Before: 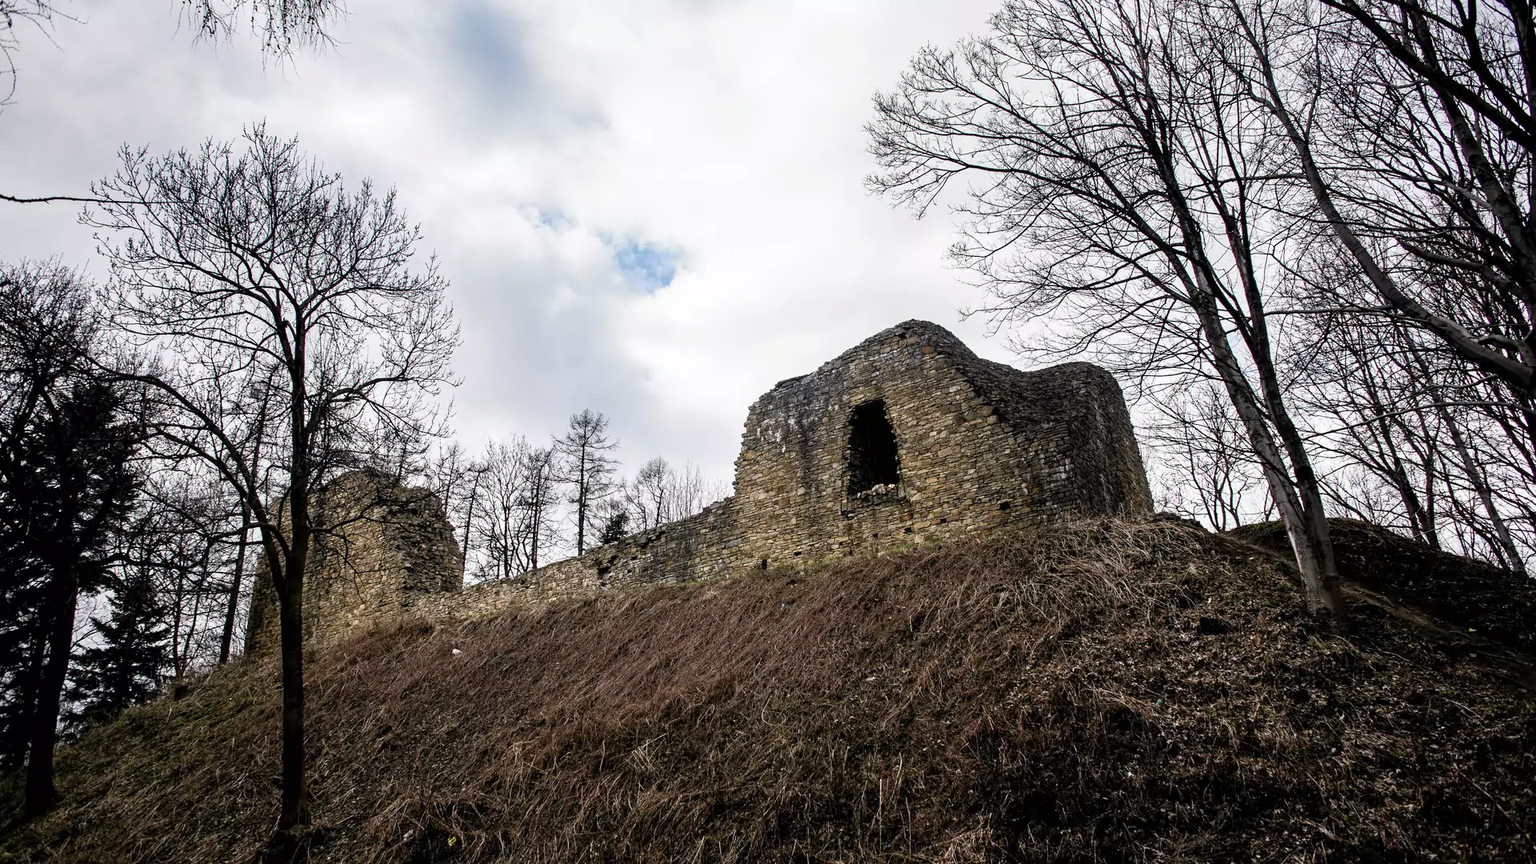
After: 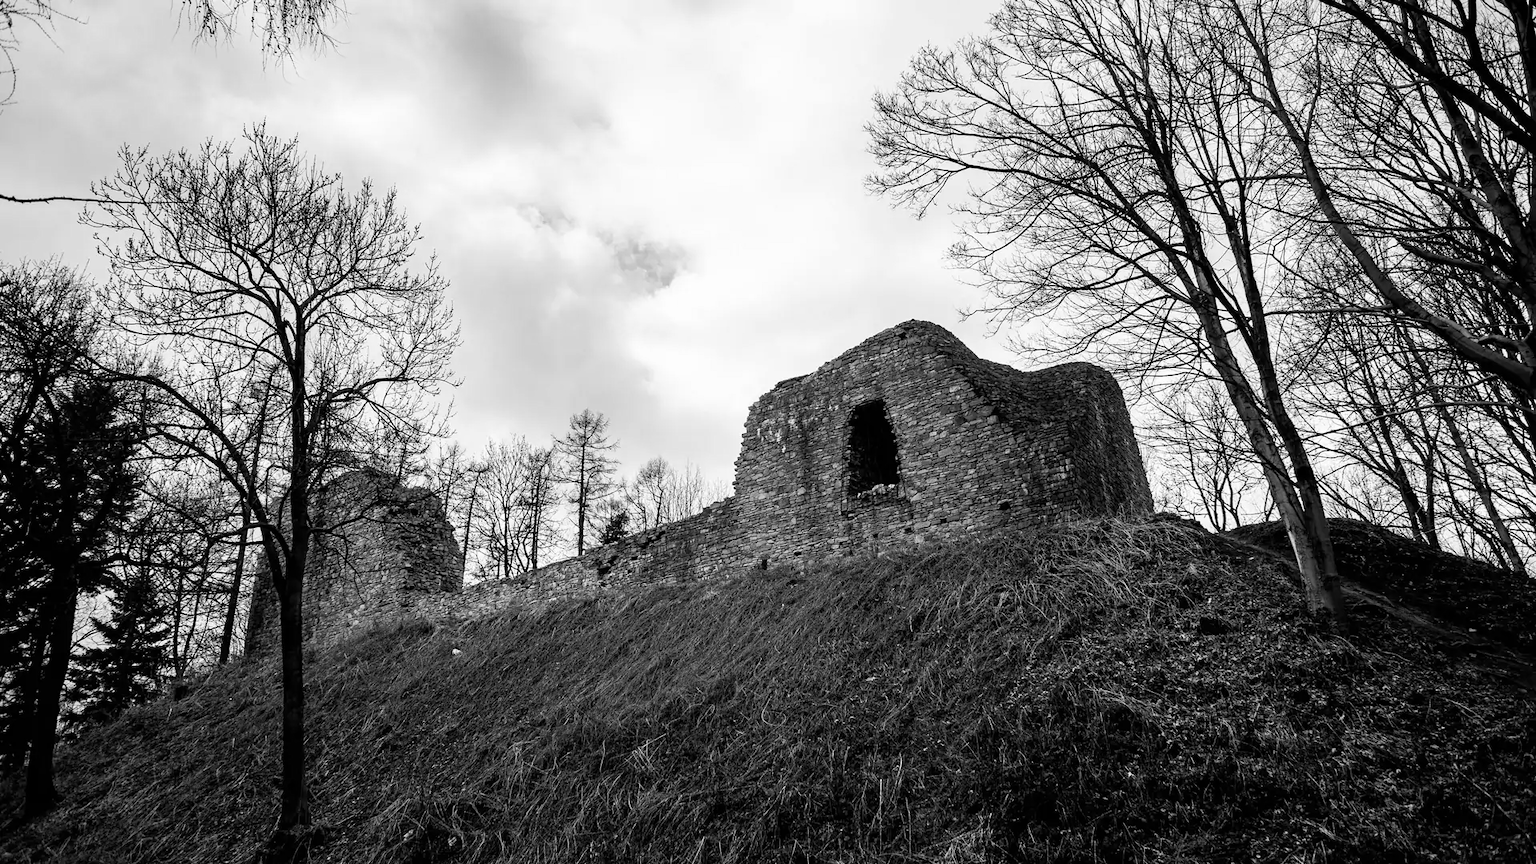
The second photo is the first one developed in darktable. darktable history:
color calibration: output gray [0.31, 0.36, 0.33, 0], illuminant same as pipeline (D50), adaptation none (bypass), x 0.333, y 0.333, temperature 5023.23 K
